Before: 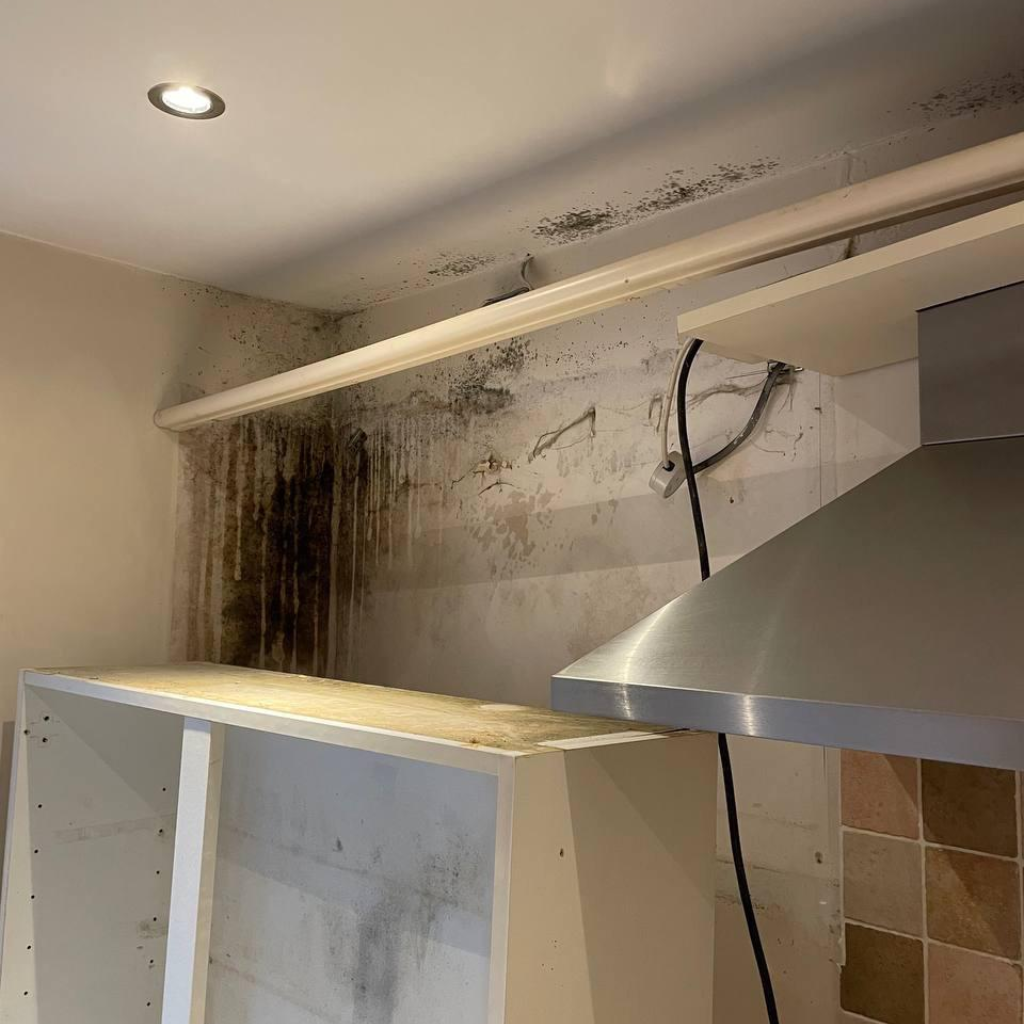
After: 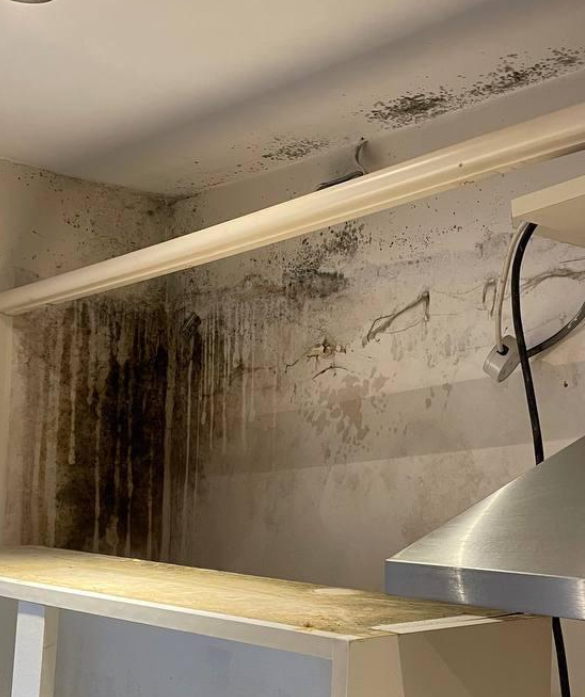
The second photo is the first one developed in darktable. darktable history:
crop: left 16.255%, top 11.402%, right 26.158%, bottom 20.472%
